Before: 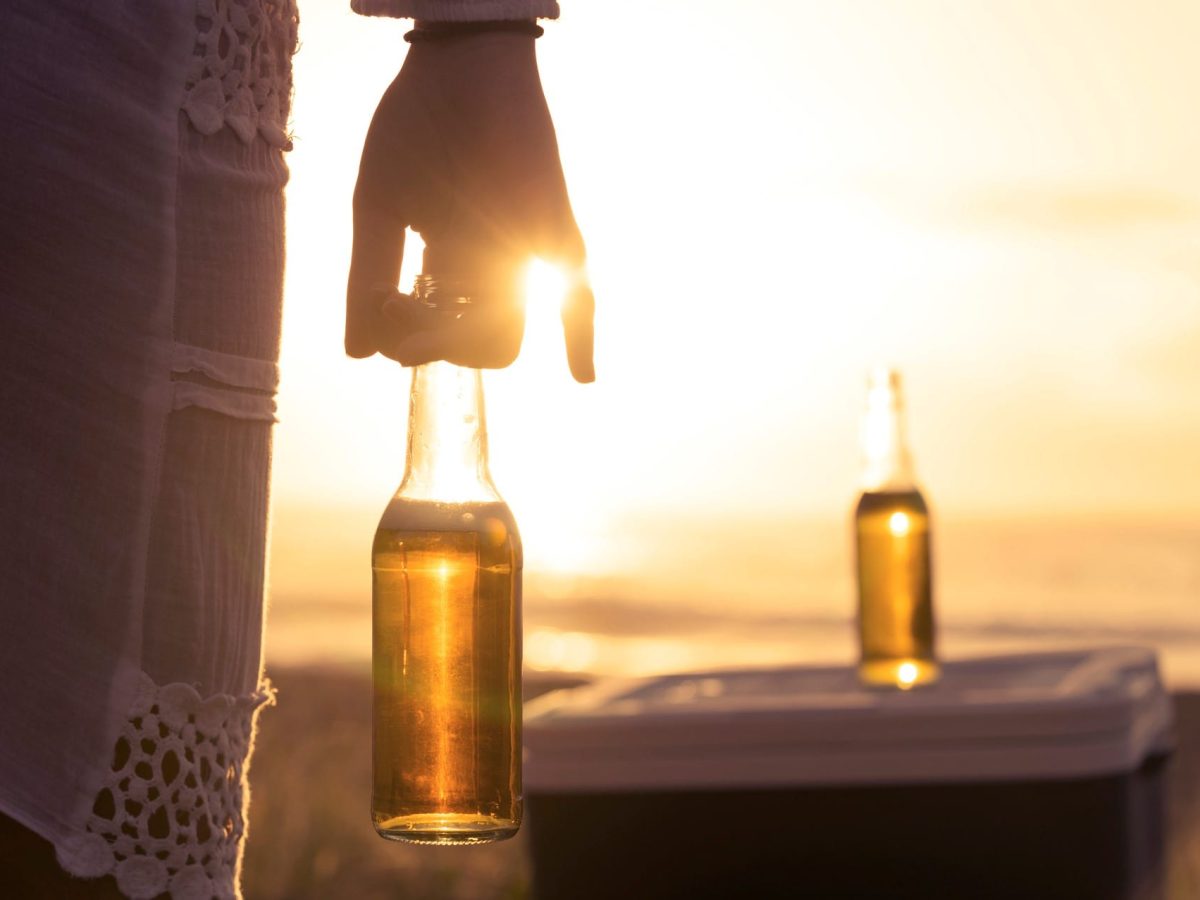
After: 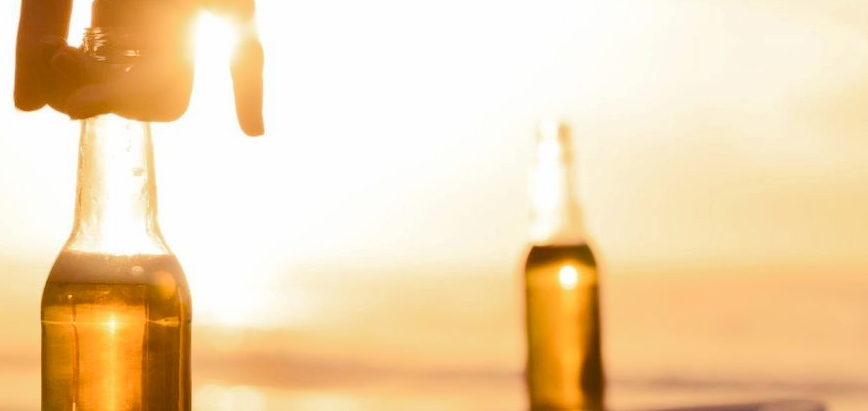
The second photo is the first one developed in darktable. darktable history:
crop and rotate: left 27.596%, top 27.505%, bottom 26.72%
color balance rgb: global offset › luminance -0.479%, linear chroma grading › shadows -8.133%, linear chroma grading › global chroma 9.892%, perceptual saturation grading › global saturation 0.214%, perceptual saturation grading › highlights -16.862%, perceptual saturation grading › mid-tones 33.048%, perceptual saturation grading › shadows 50.39%
tone curve: curves: ch0 [(0, 0) (0.003, 0.15) (0.011, 0.151) (0.025, 0.15) (0.044, 0.15) (0.069, 0.151) (0.1, 0.153) (0.136, 0.16) (0.177, 0.183) (0.224, 0.21) (0.277, 0.253) (0.335, 0.309) (0.399, 0.389) (0.468, 0.479) (0.543, 0.58) (0.623, 0.677) (0.709, 0.747) (0.801, 0.808) (0.898, 0.87) (1, 1)], color space Lab, independent channels, preserve colors none
